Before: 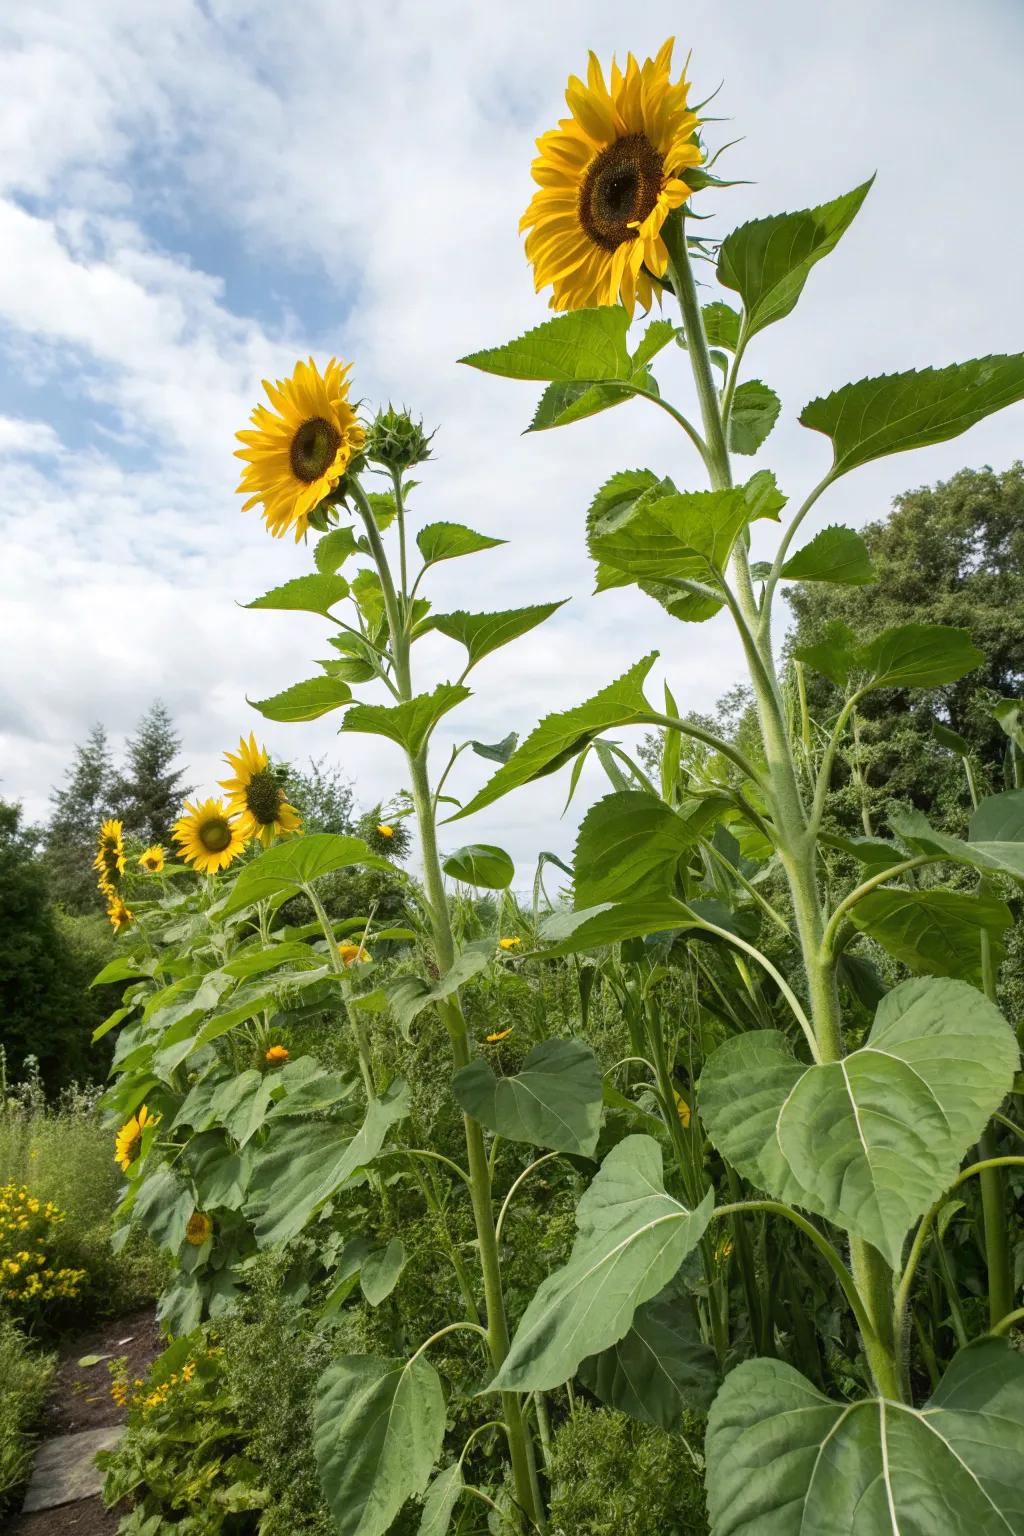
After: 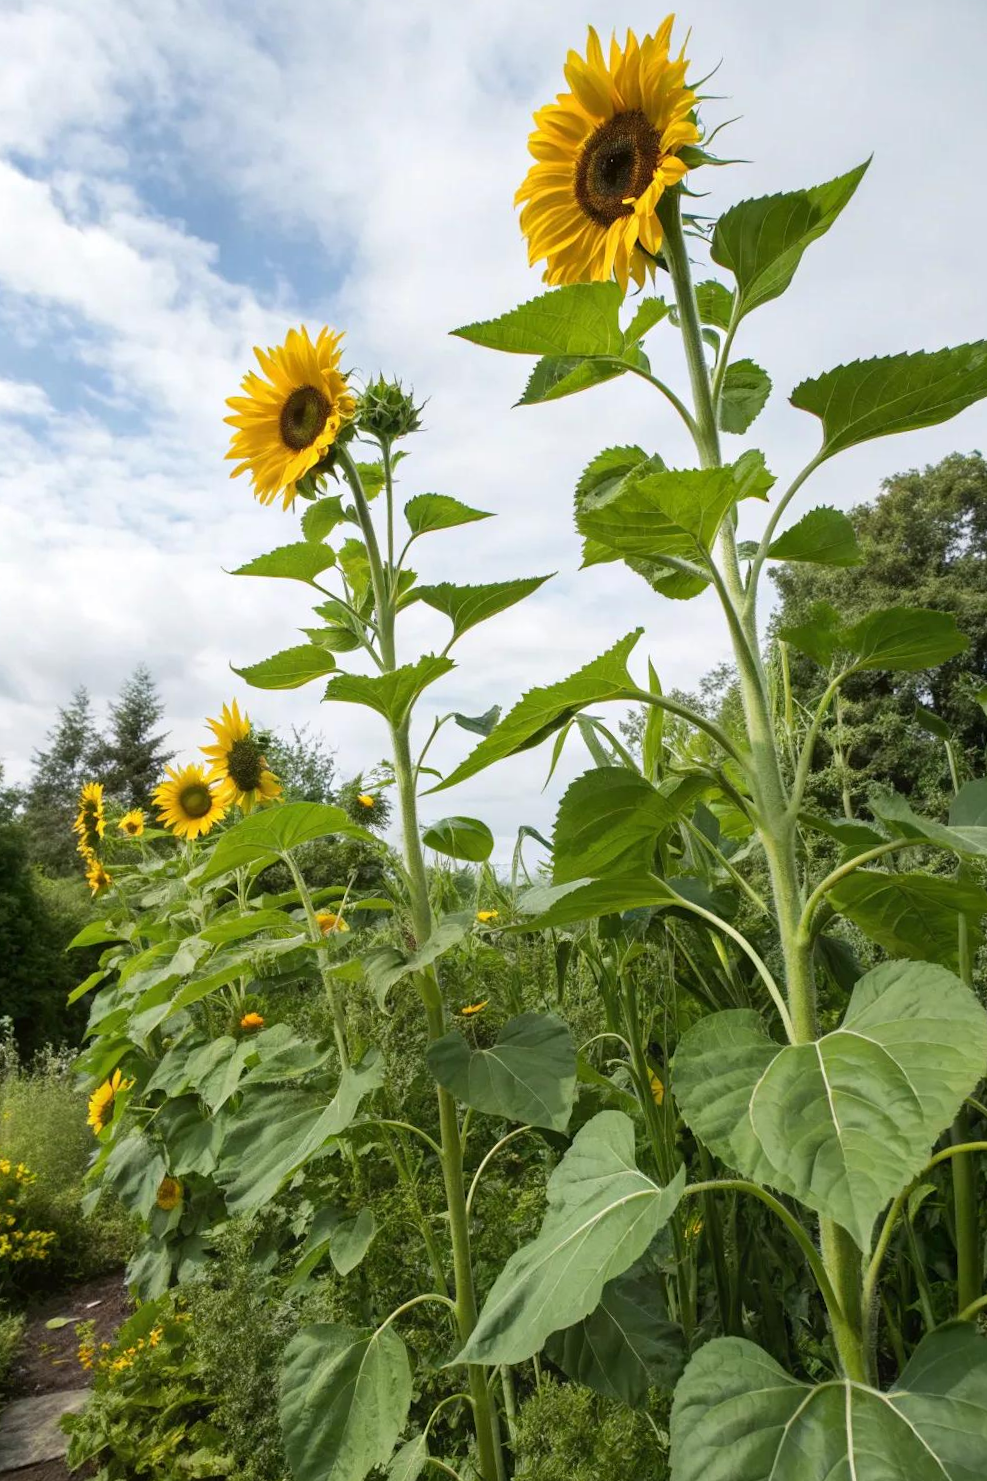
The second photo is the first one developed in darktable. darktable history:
crop and rotate: angle -1.42°
